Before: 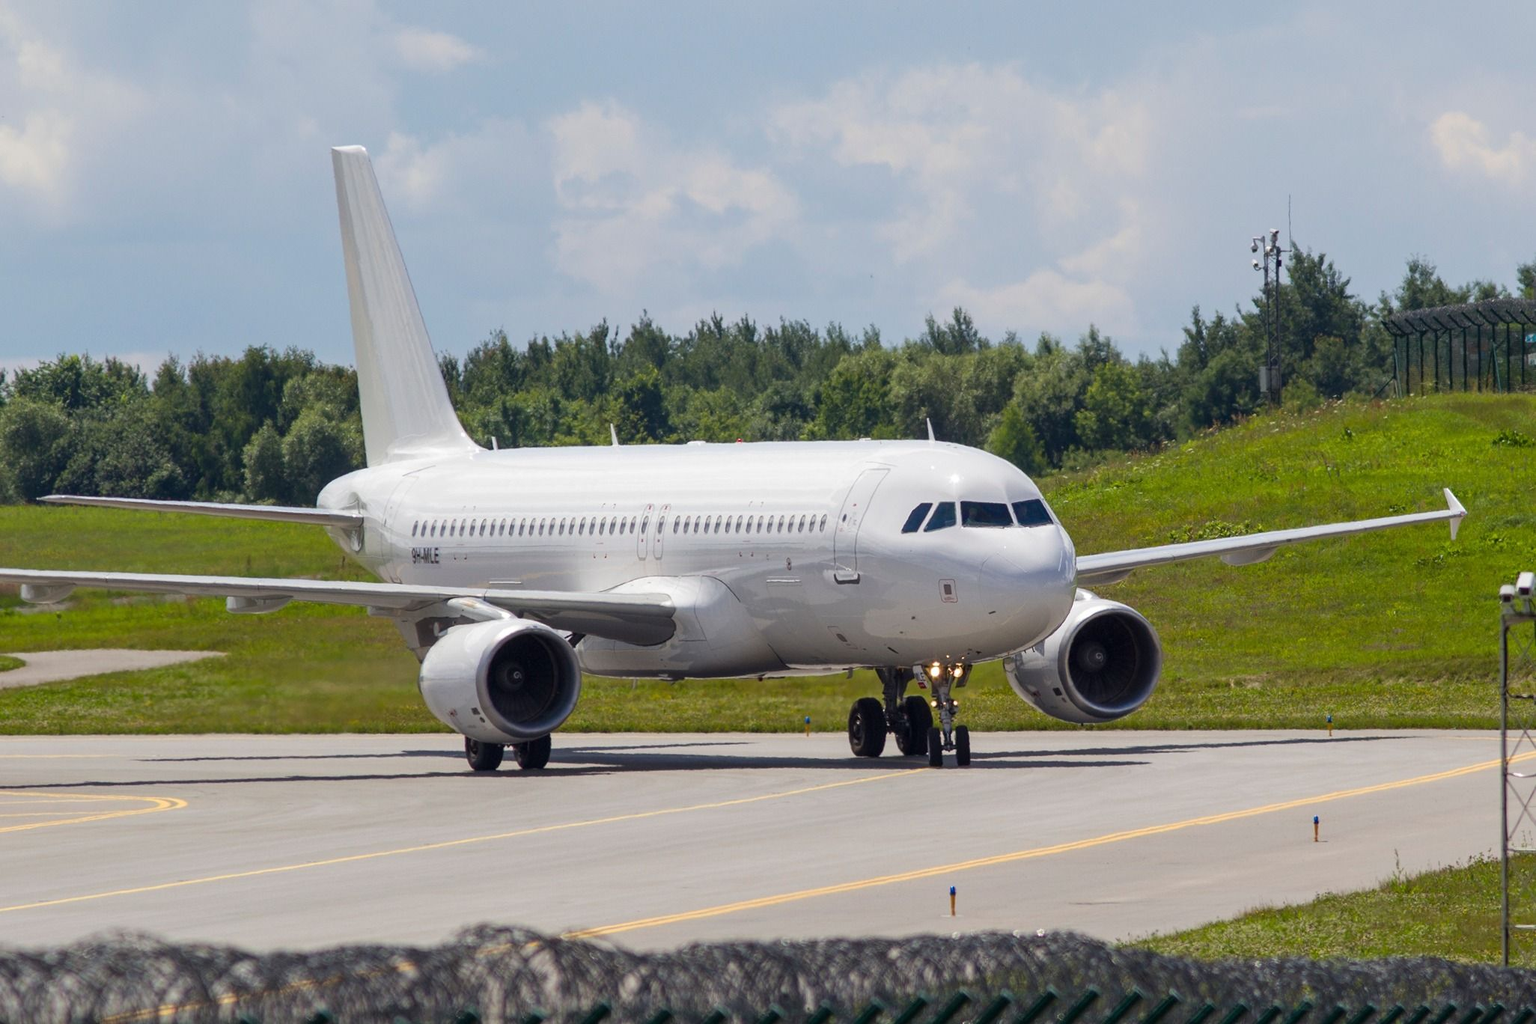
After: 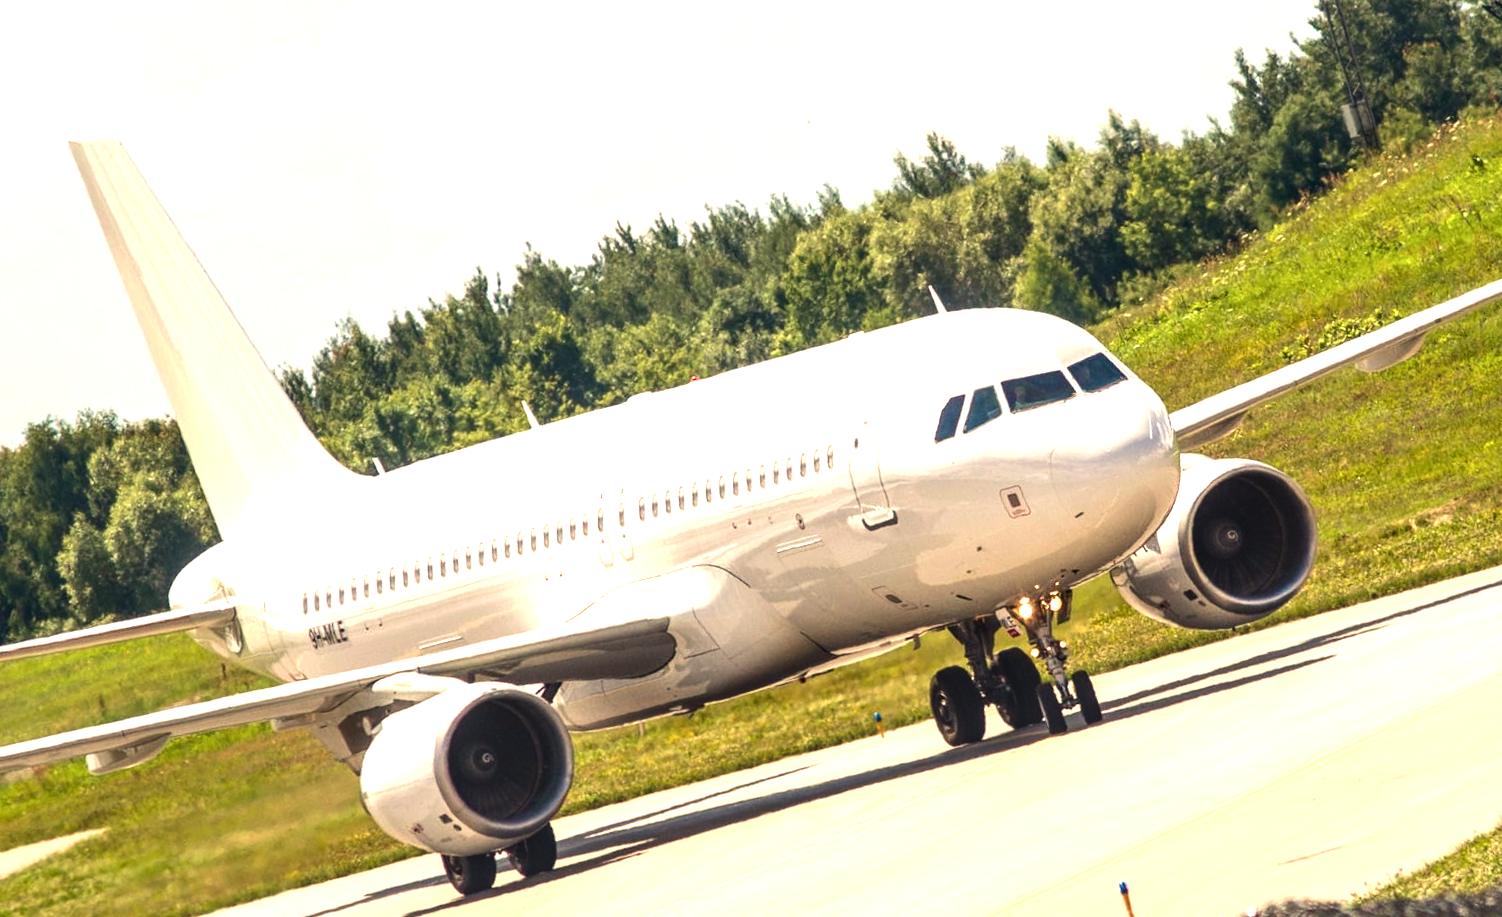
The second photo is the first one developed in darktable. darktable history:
exposure: black level correction 0, exposure 0.7 EV, compensate exposure bias true, compensate highlight preservation false
tone equalizer: -8 EV -0.75 EV, -7 EV -0.7 EV, -6 EV -0.6 EV, -5 EV -0.4 EV, -3 EV 0.4 EV, -2 EV 0.6 EV, -1 EV 0.7 EV, +0 EV 0.75 EV, edges refinement/feathering 500, mask exposure compensation -1.57 EV, preserve details no
white balance: red 1.123, blue 0.83
local contrast: on, module defaults
crop and rotate: left 9.597%, right 10.195%
rotate and perspective: rotation -14.8°, crop left 0.1, crop right 0.903, crop top 0.25, crop bottom 0.748
velvia: on, module defaults
